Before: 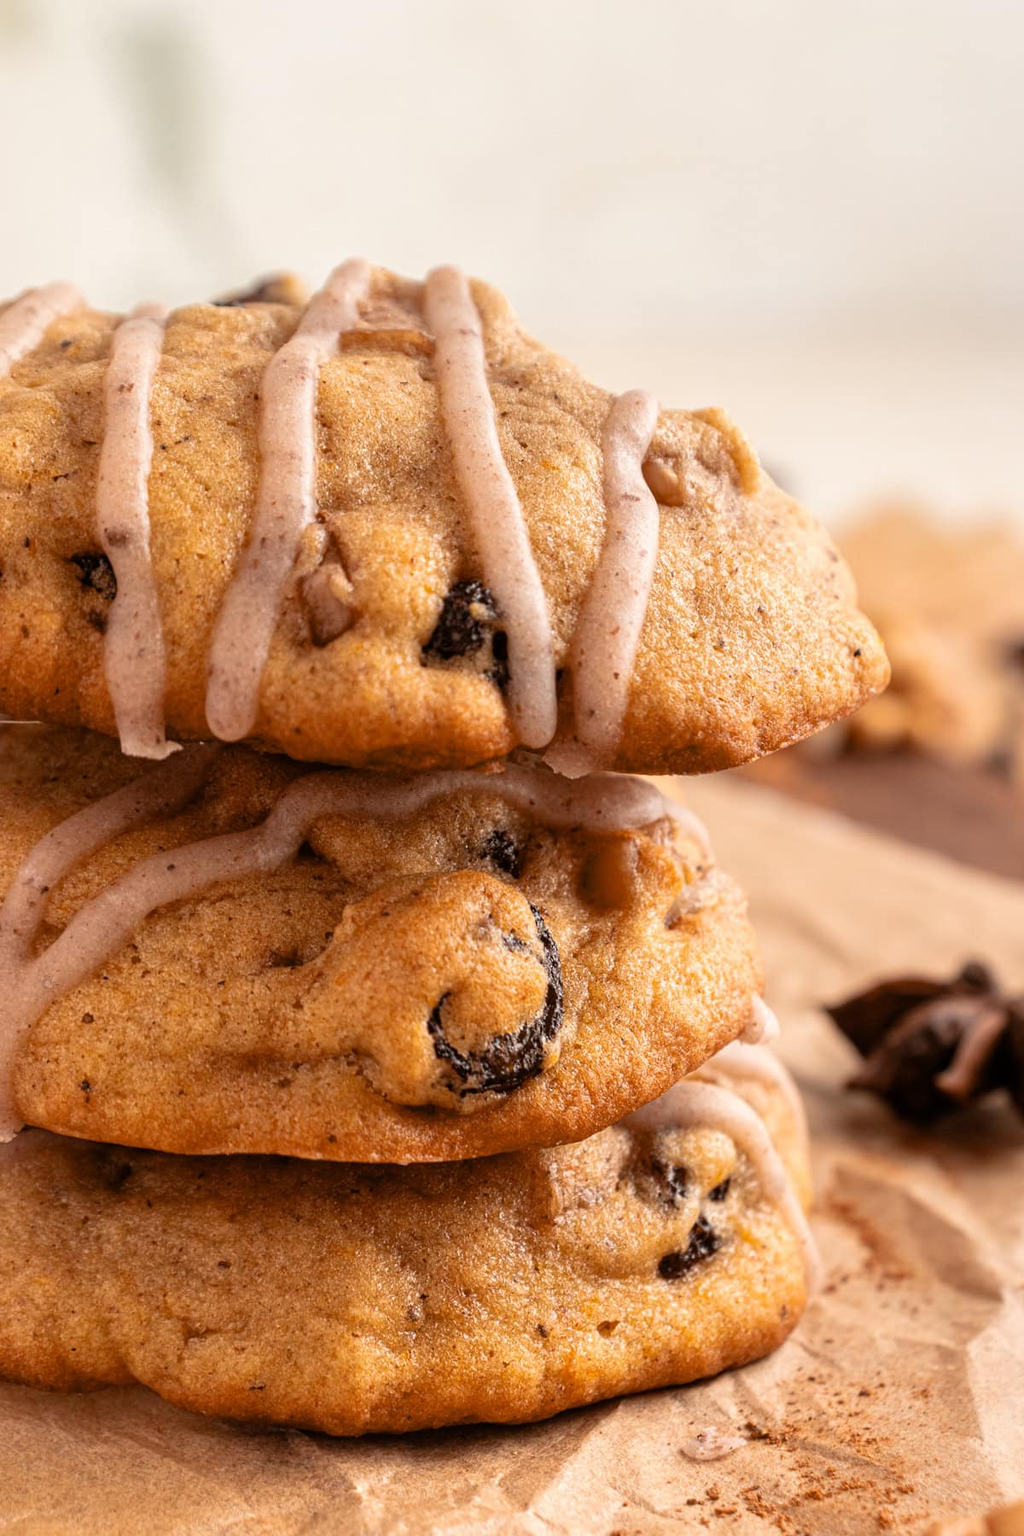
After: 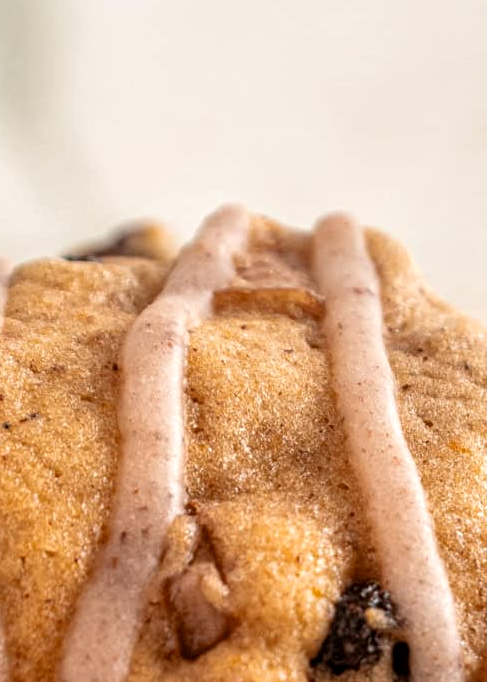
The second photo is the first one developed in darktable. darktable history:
local contrast: on, module defaults
crop: left 15.452%, top 5.459%, right 43.956%, bottom 56.62%
